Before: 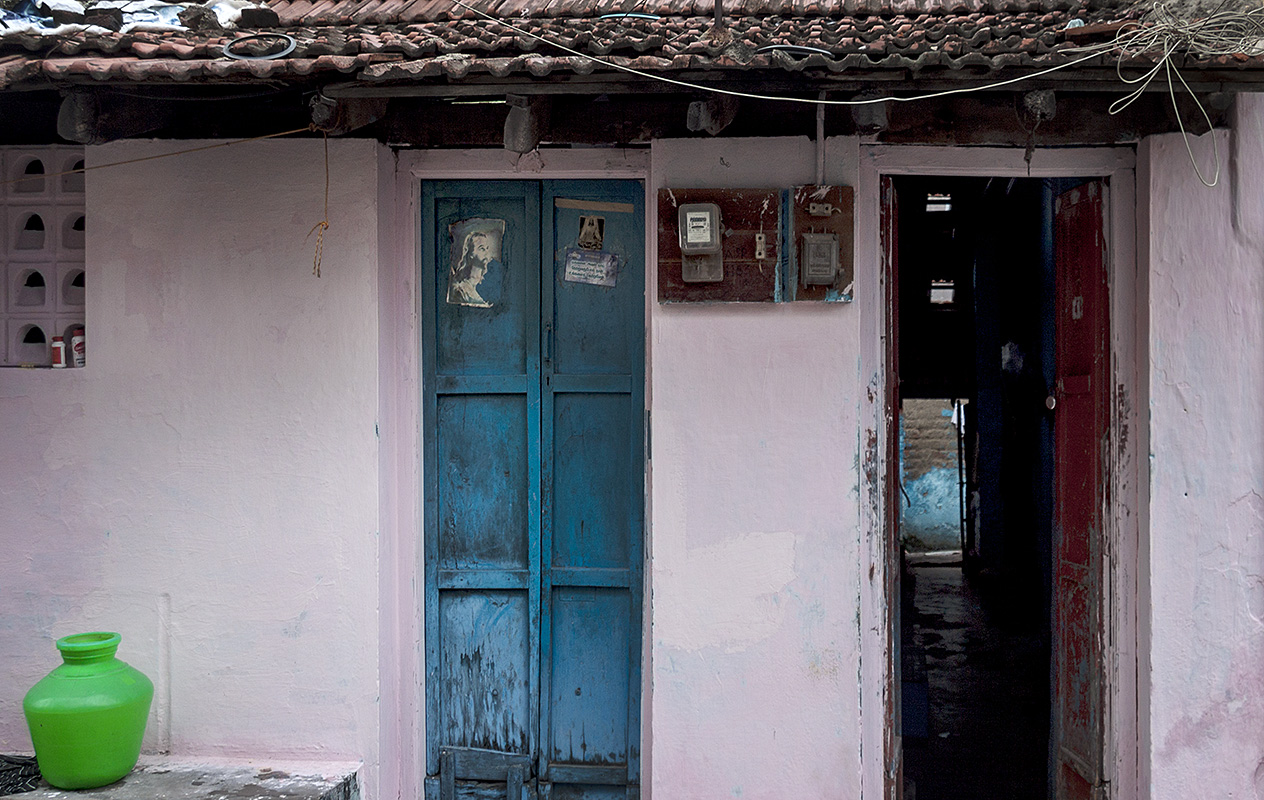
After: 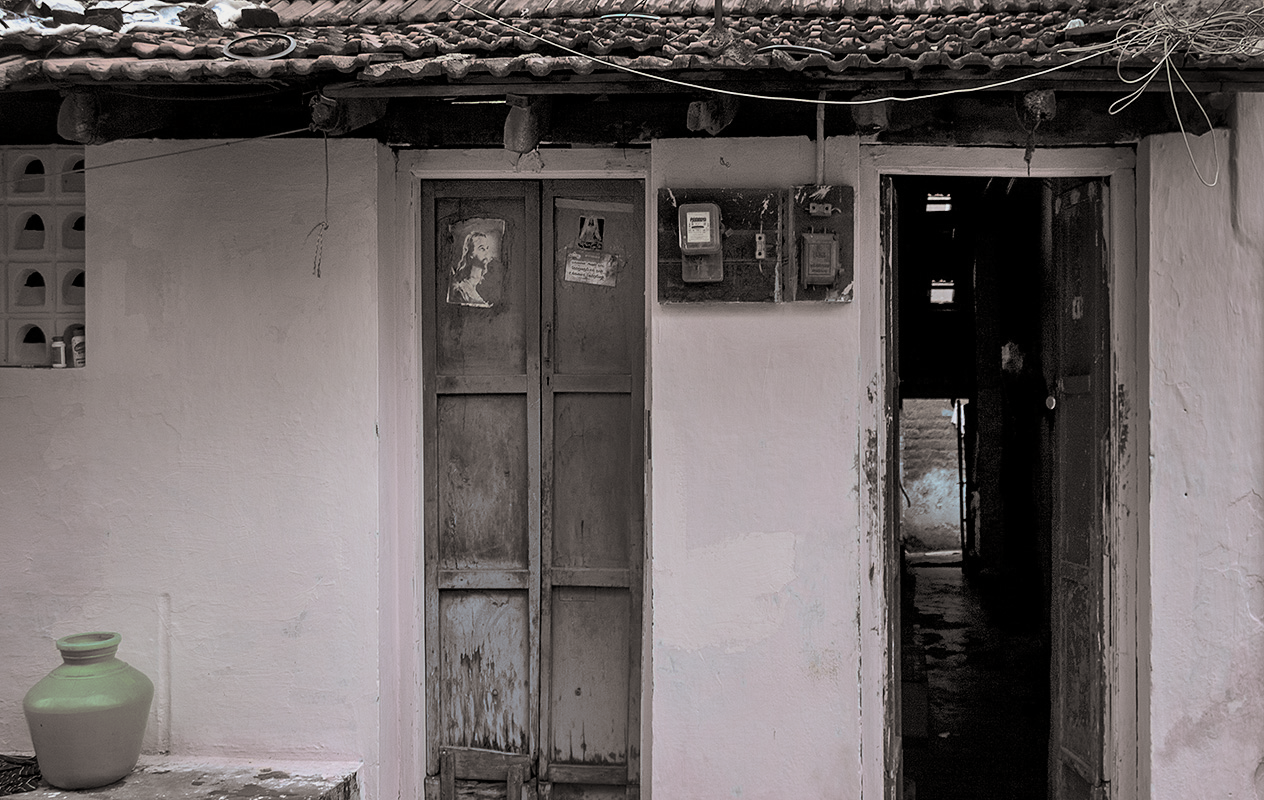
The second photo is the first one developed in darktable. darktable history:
exposure: exposure -0.242 EV, compensate highlight preservation false
split-toning: shadows › hue 26°, shadows › saturation 0.09, highlights › hue 40°, highlights › saturation 0.18, balance -63, compress 0%
shadows and highlights: highlights color adjustment 0%, low approximation 0.01, soften with gaussian
